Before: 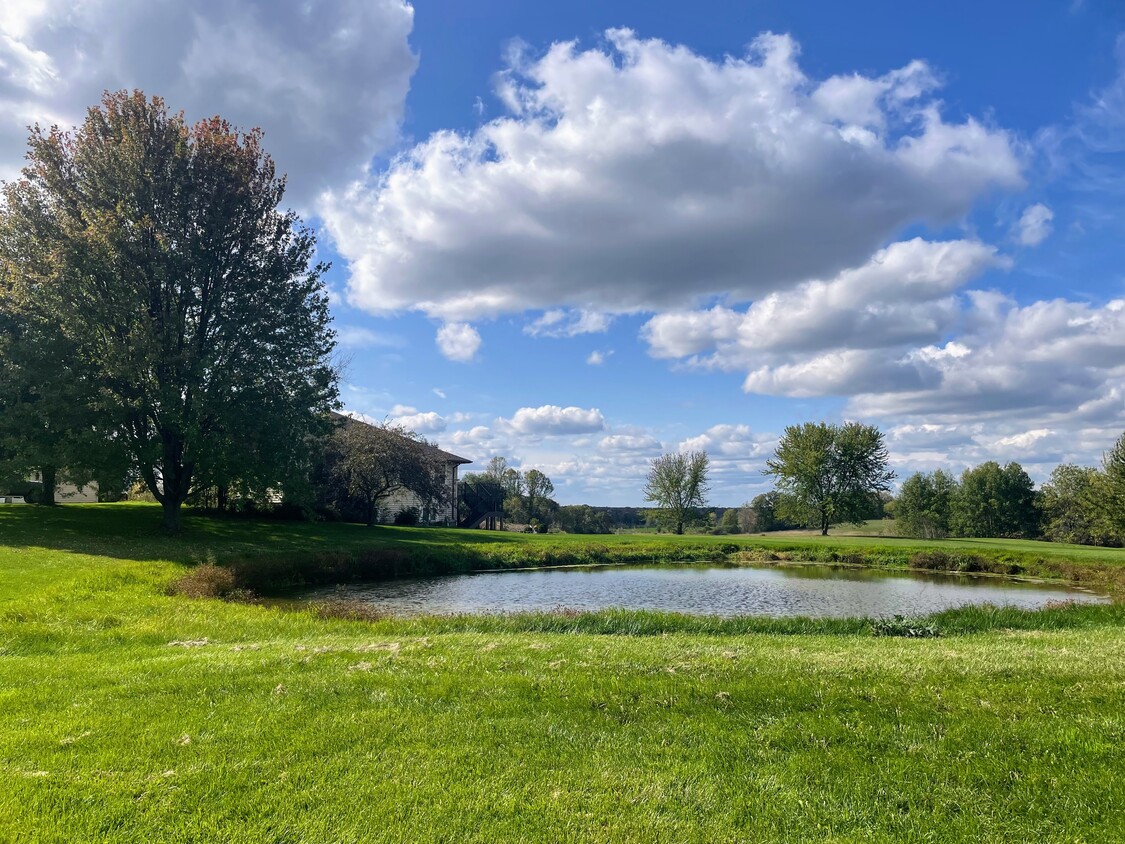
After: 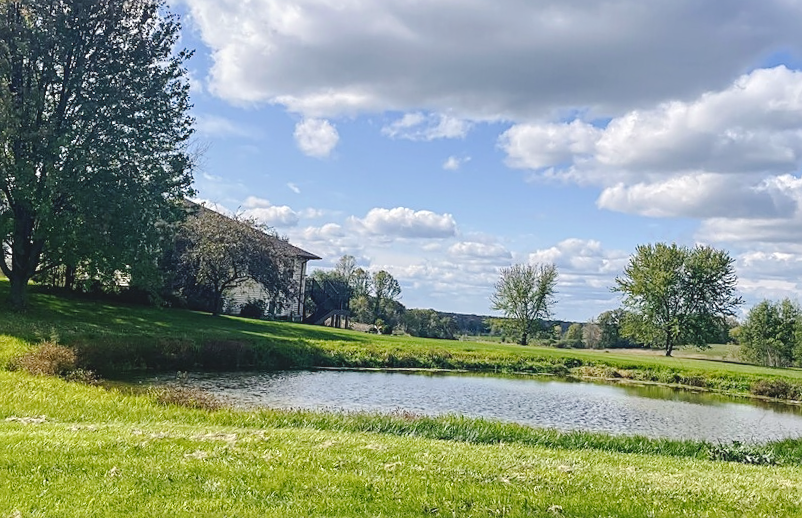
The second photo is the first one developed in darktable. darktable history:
sharpen: on, module defaults
local contrast: detail 110%
crop and rotate: angle -3.97°, left 9.854%, top 21.064%, right 12.446%, bottom 11.986%
tone curve: curves: ch0 [(0, 0) (0.003, 0.004) (0.011, 0.015) (0.025, 0.033) (0.044, 0.059) (0.069, 0.092) (0.1, 0.132) (0.136, 0.18) (0.177, 0.235) (0.224, 0.297) (0.277, 0.366) (0.335, 0.44) (0.399, 0.52) (0.468, 0.594) (0.543, 0.661) (0.623, 0.727) (0.709, 0.79) (0.801, 0.86) (0.898, 0.928) (1, 1)], preserve colors none
color balance rgb: global offset › luminance 0.495%, perceptual saturation grading › global saturation -0.971%, global vibrance 12.699%
